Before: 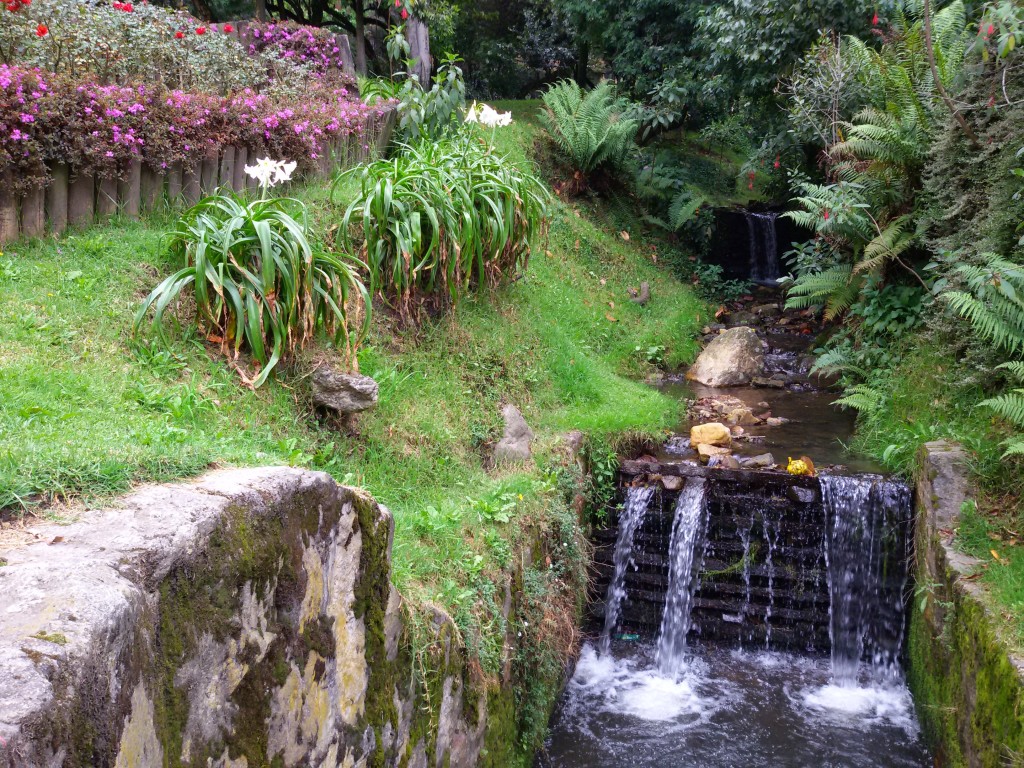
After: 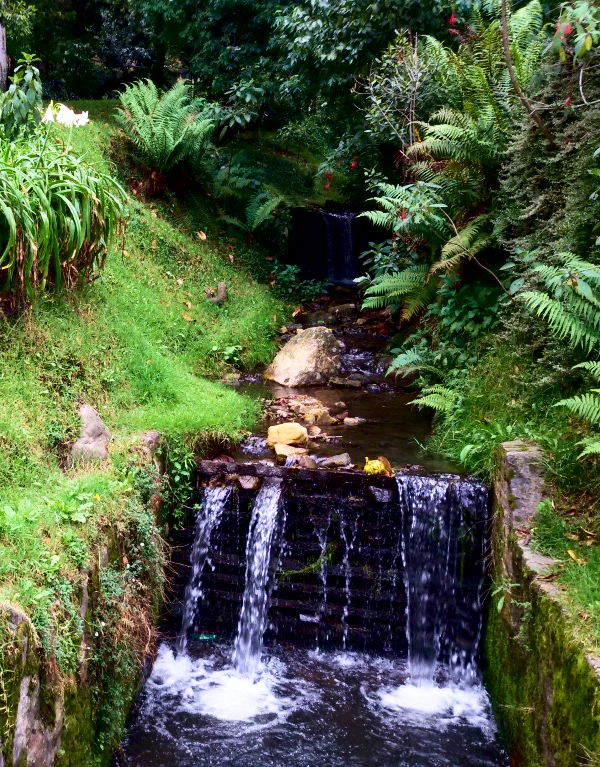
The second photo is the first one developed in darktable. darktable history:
contrast brightness saturation: contrast 0.28
crop: left 41.402%
exposure: black level correction 0.009, exposure 0.014 EV, compensate highlight preservation false
velvia: strength 45%
